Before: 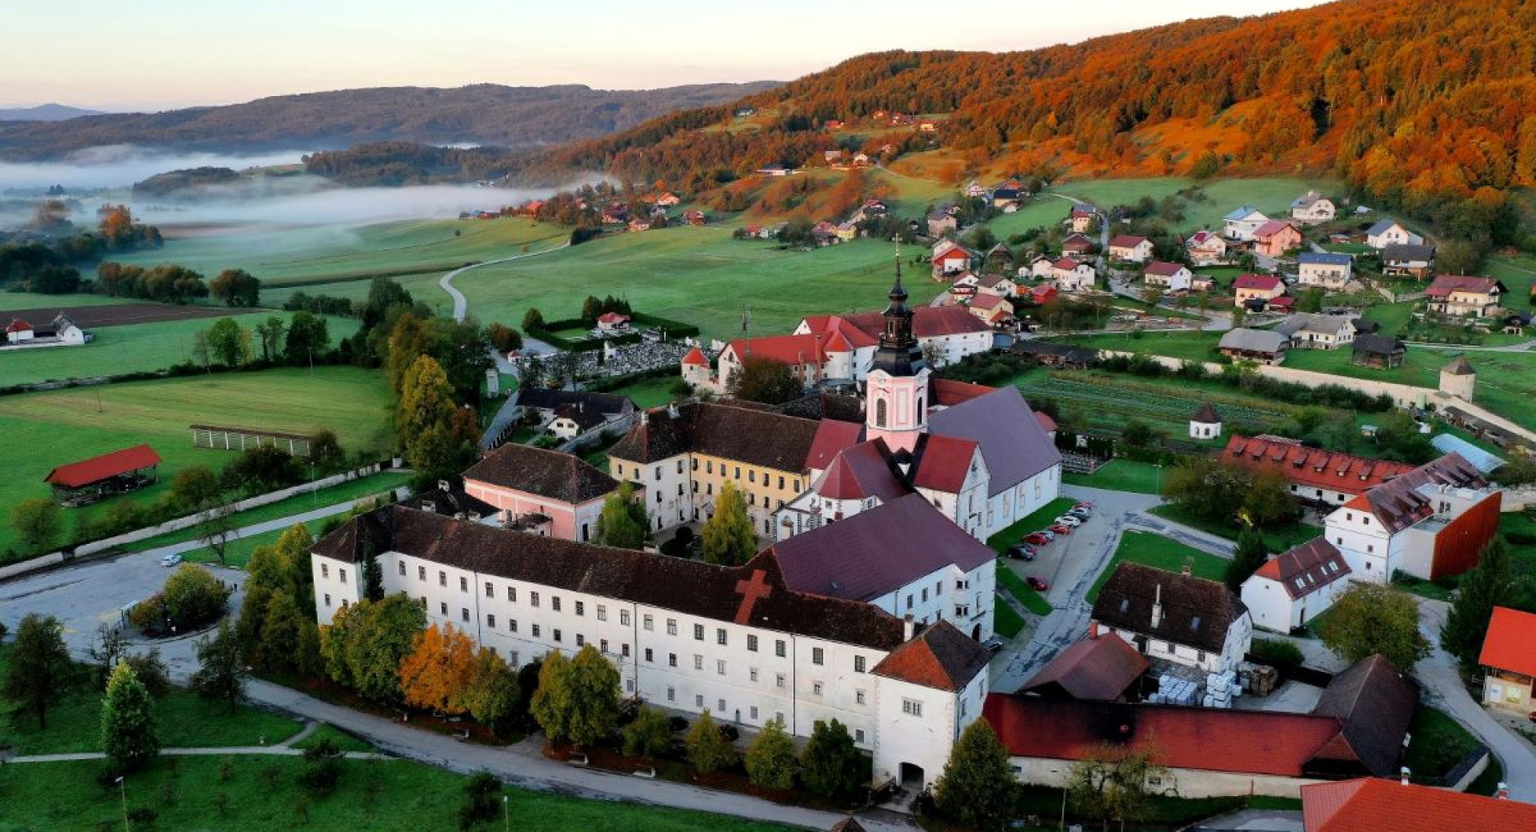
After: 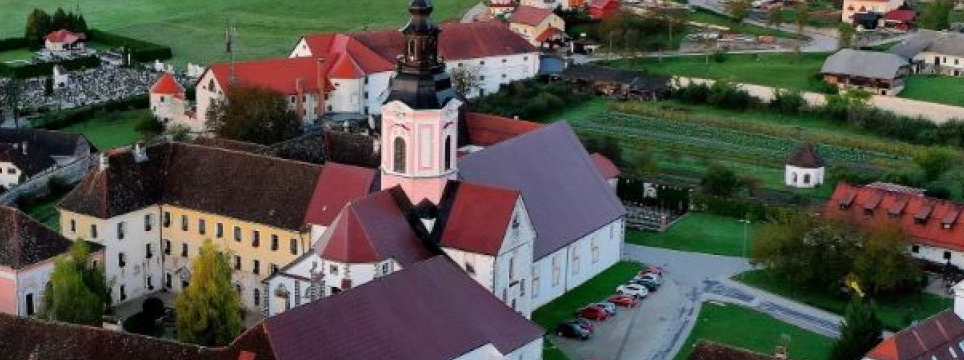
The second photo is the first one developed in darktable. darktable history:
rotate and perspective: crop left 0, crop top 0
crop: left 36.607%, top 34.735%, right 13.146%, bottom 30.611%
